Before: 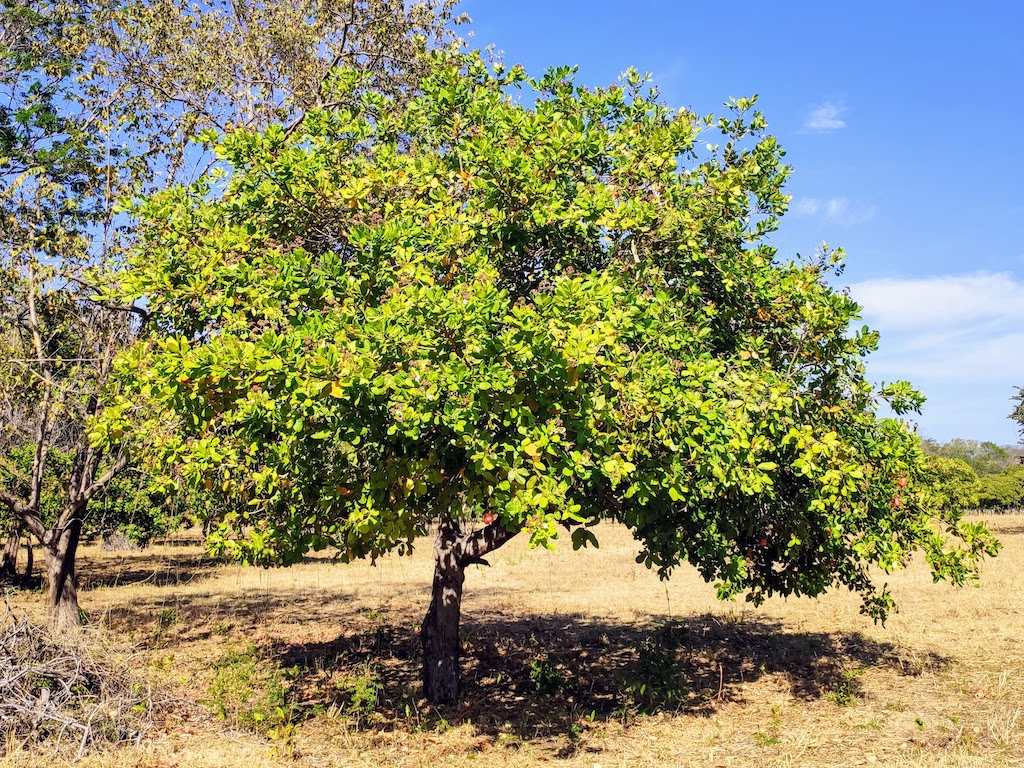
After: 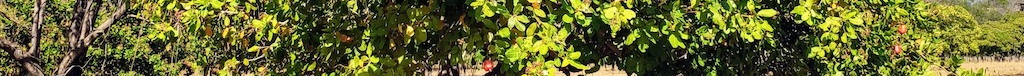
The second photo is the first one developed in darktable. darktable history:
color balance: output saturation 98.5%
crop and rotate: top 59.084%, bottom 30.916%
